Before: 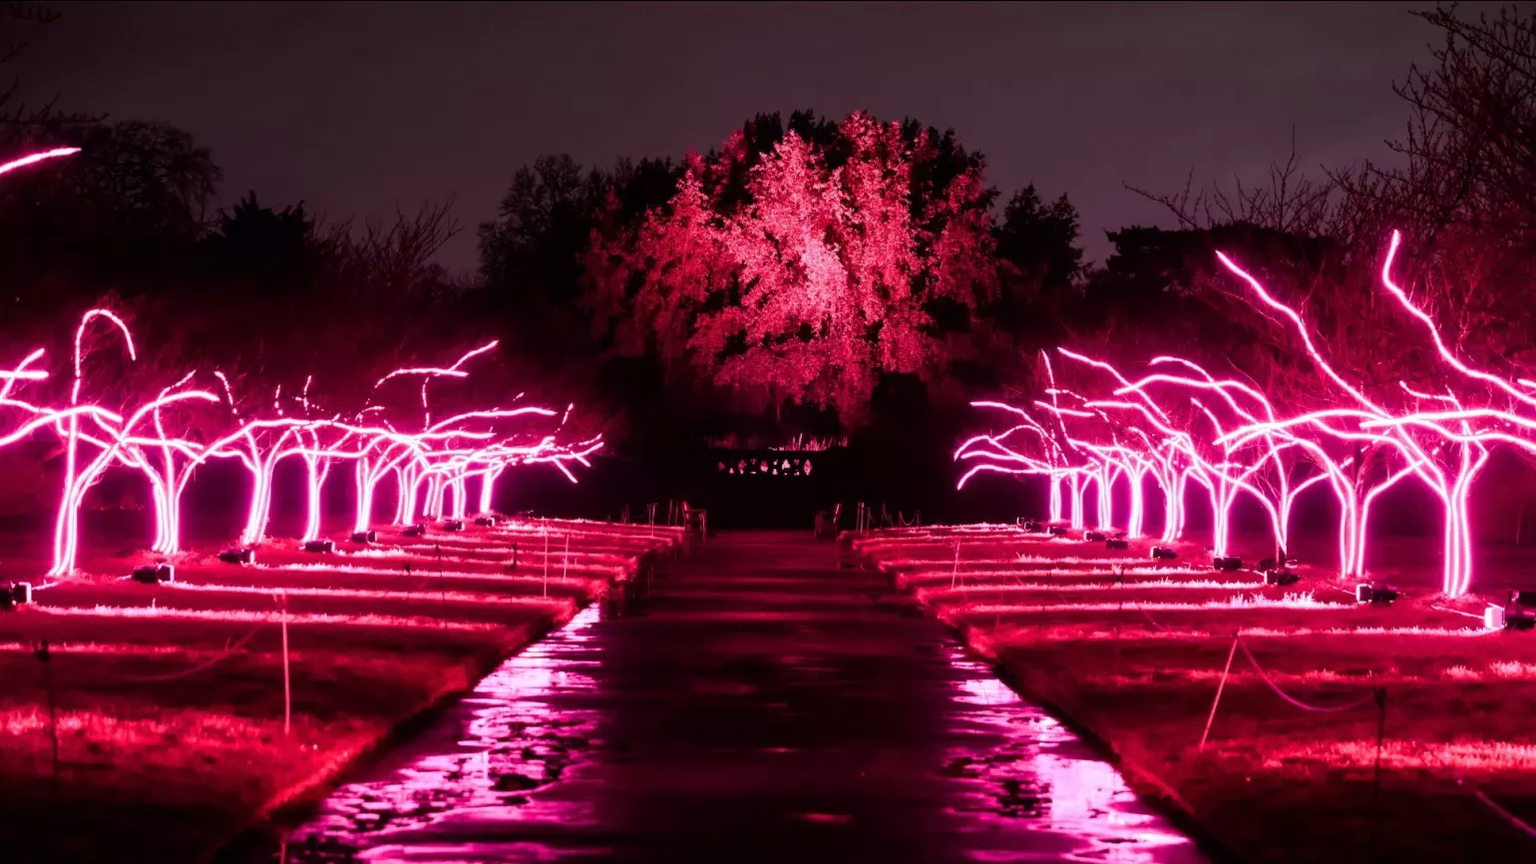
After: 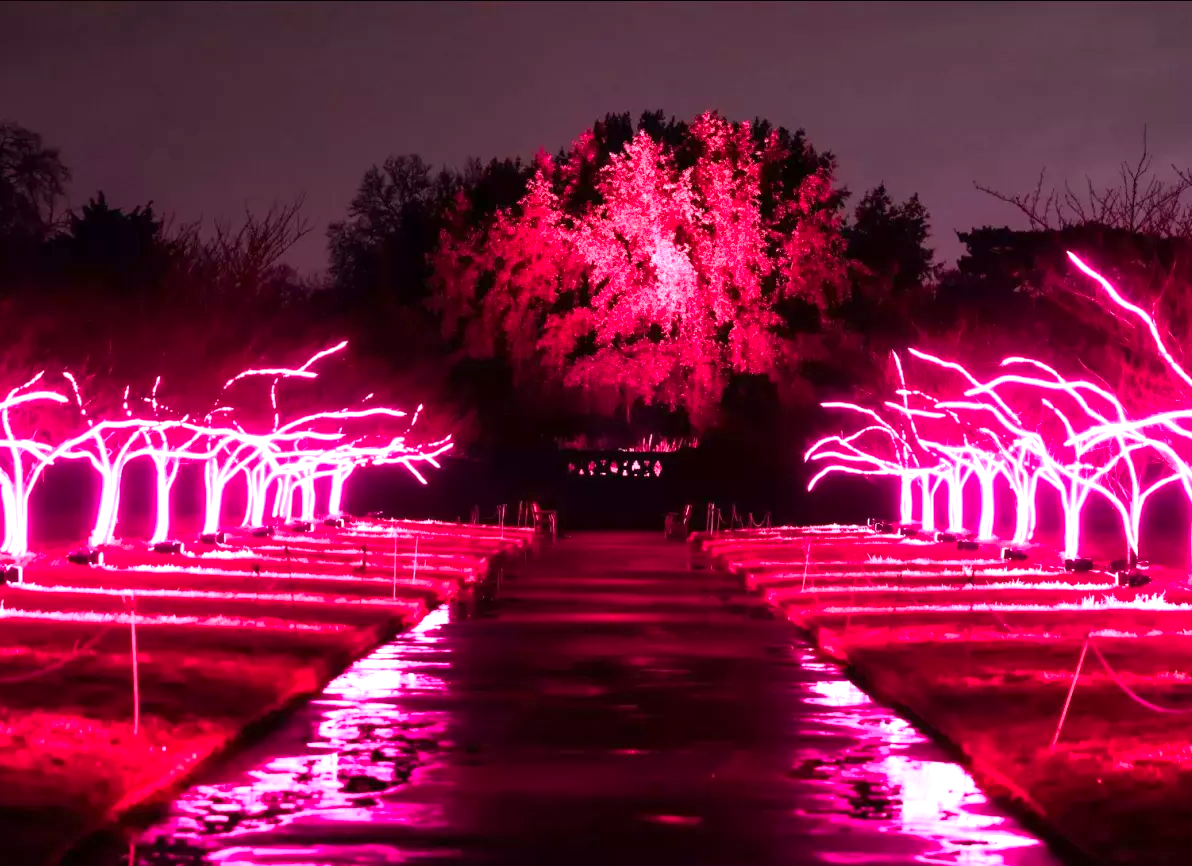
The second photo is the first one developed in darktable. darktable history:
exposure: exposure 0.943 EV, compensate highlight preservation false
color contrast: green-magenta contrast 1.1, blue-yellow contrast 1.1, unbound 0
crop: left 9.88%, right 12.664%
